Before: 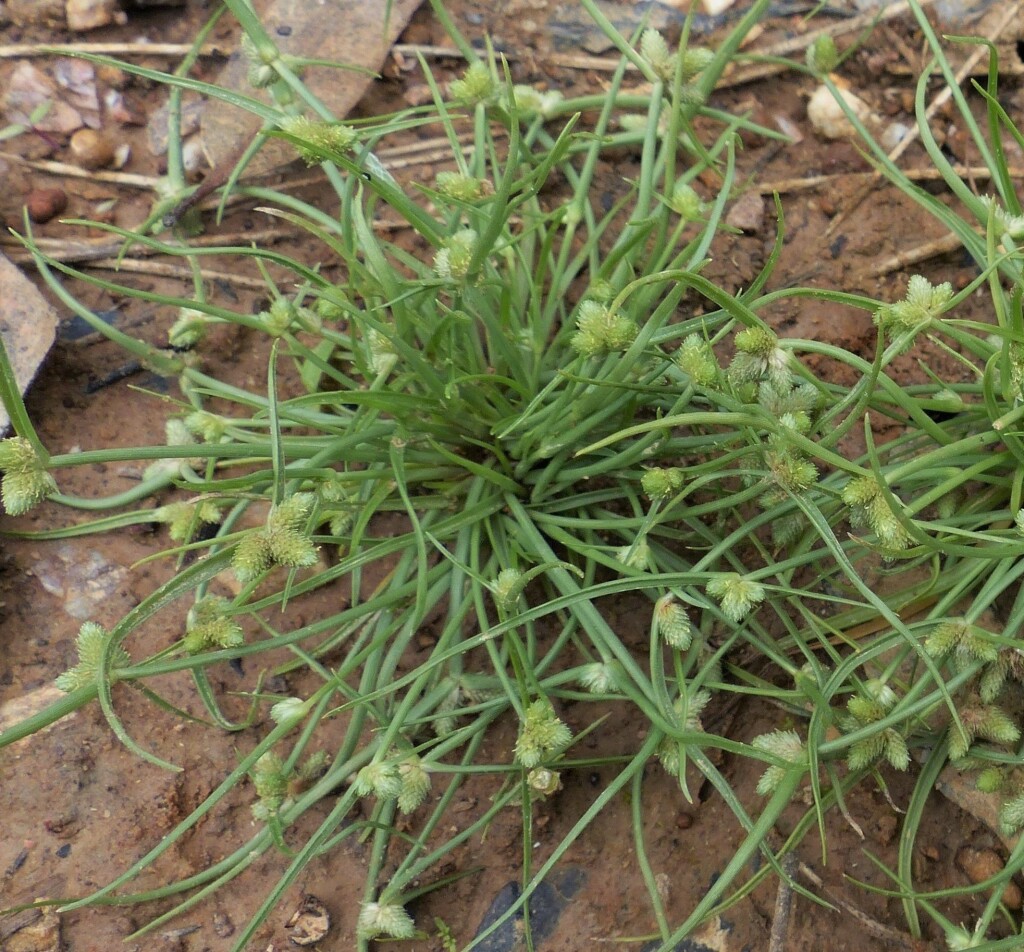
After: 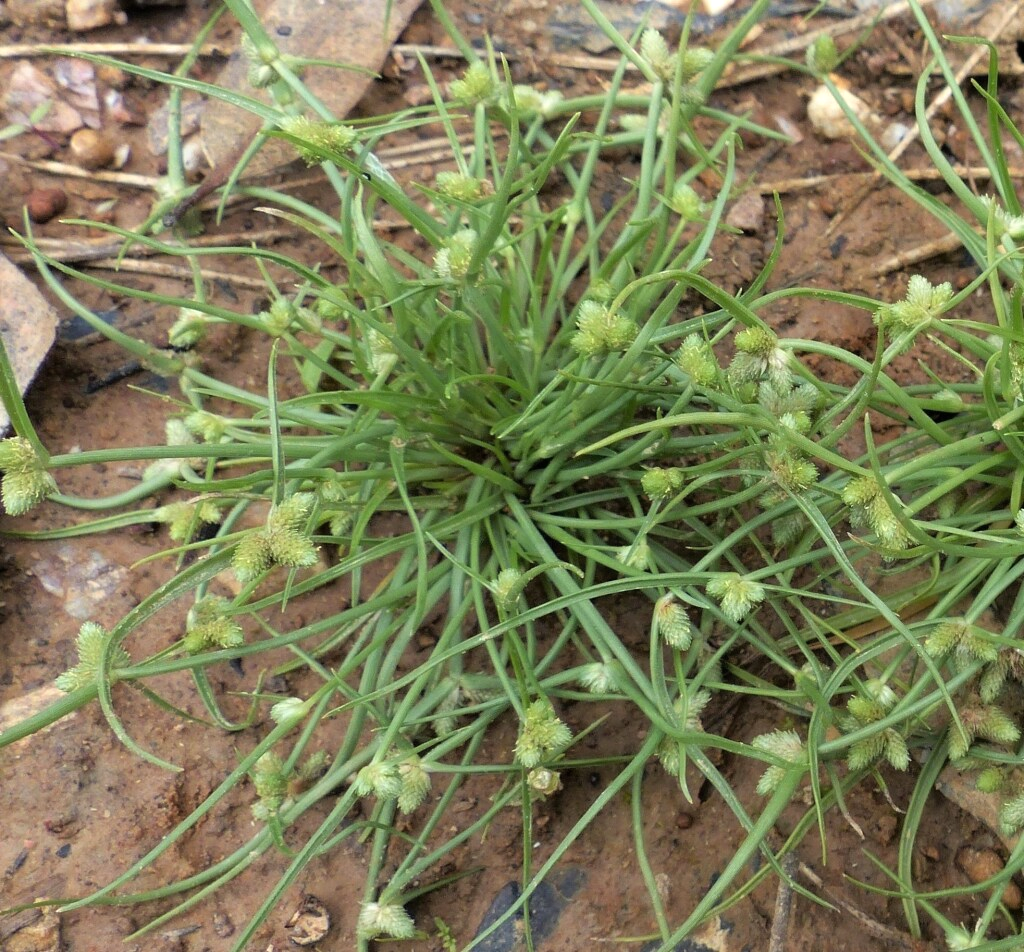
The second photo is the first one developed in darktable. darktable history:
tone equalizer: -8 EV -0.445 EV, -7 EV -0.41 EV, -6 EV -0.335 EV, -5 EV -0.237 EV, -3 EV 0.219 EV, -2 EV 0.333 EV, -1 EV 0.374 EV, +0 EV 0.435 EV
